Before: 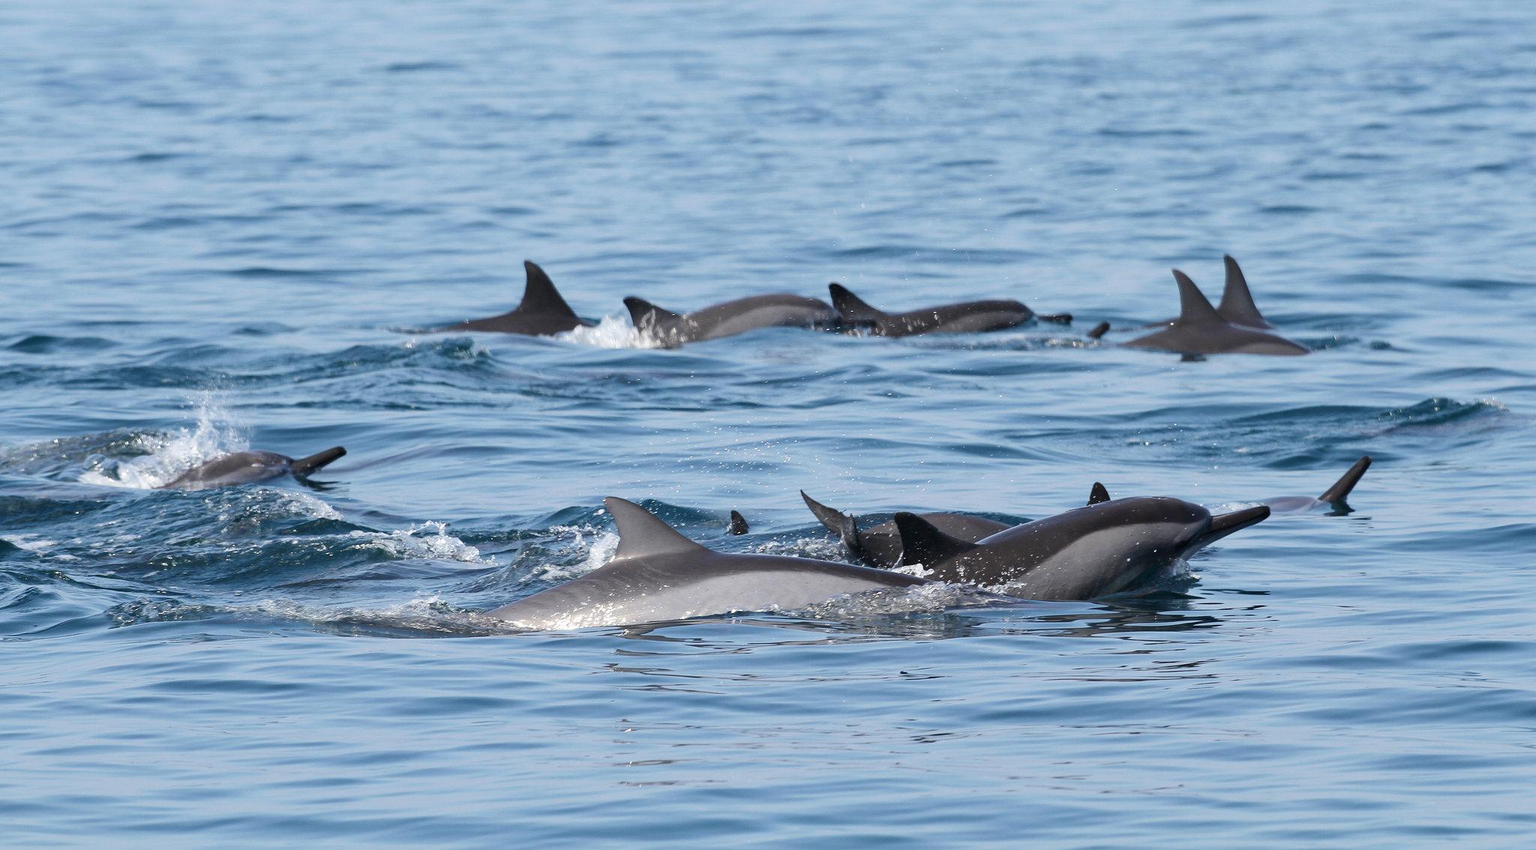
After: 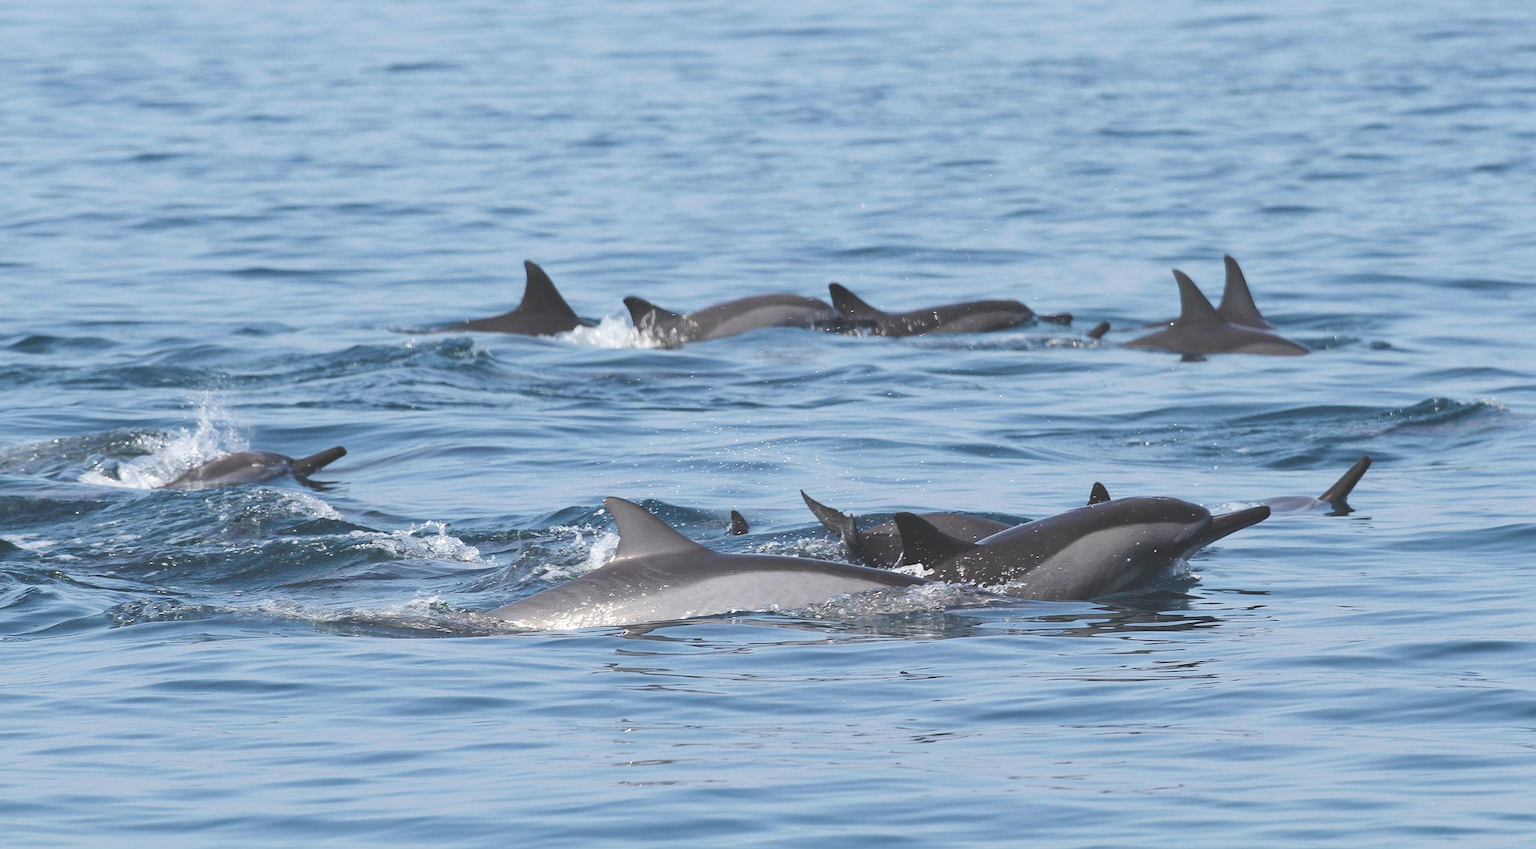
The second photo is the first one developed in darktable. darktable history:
exposure: black level correction -0.03, compensate highlight preservation false
